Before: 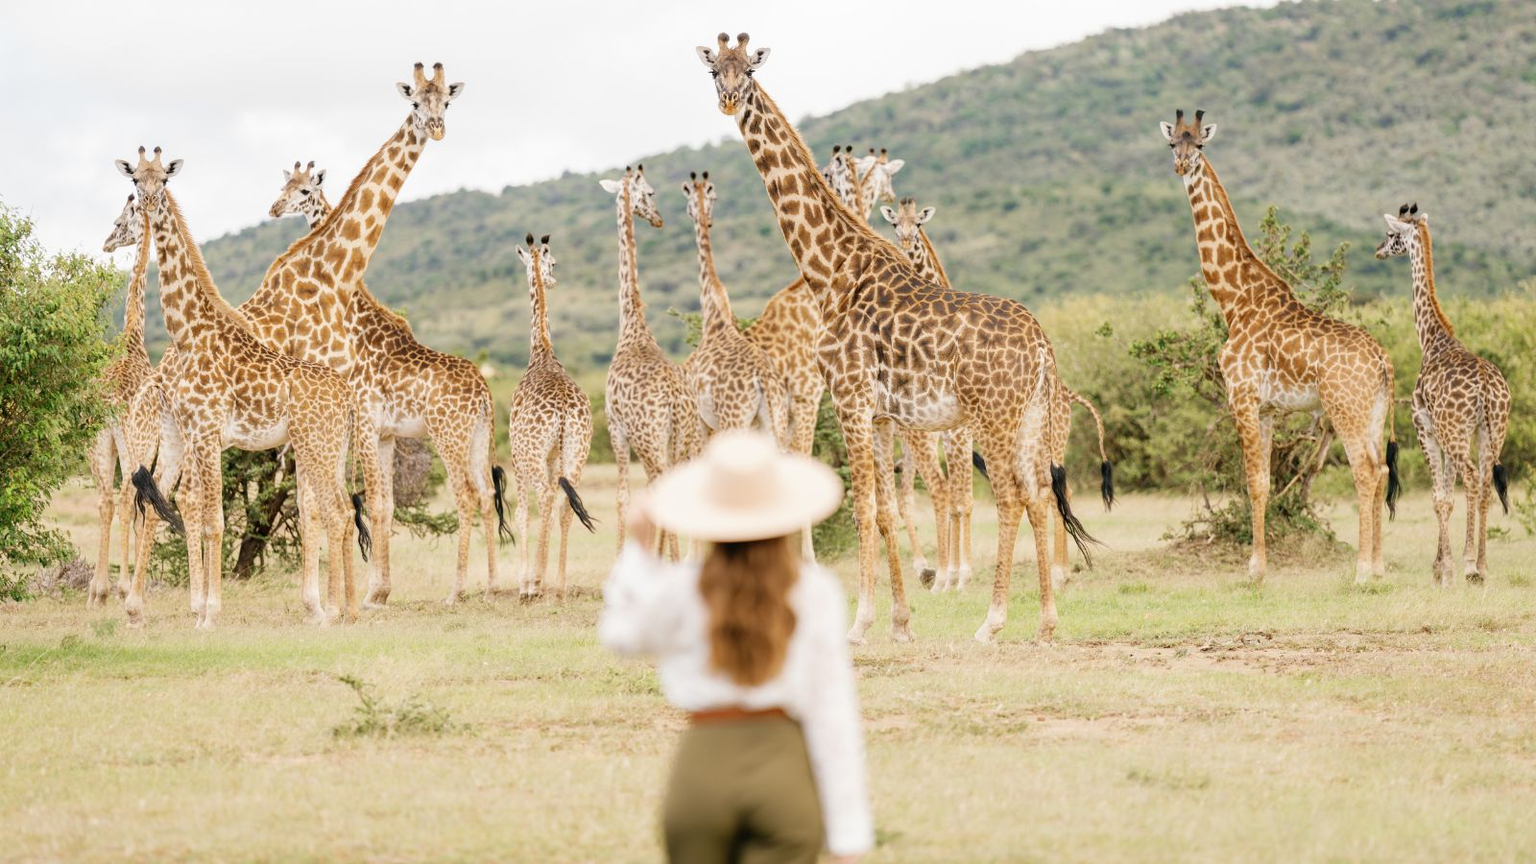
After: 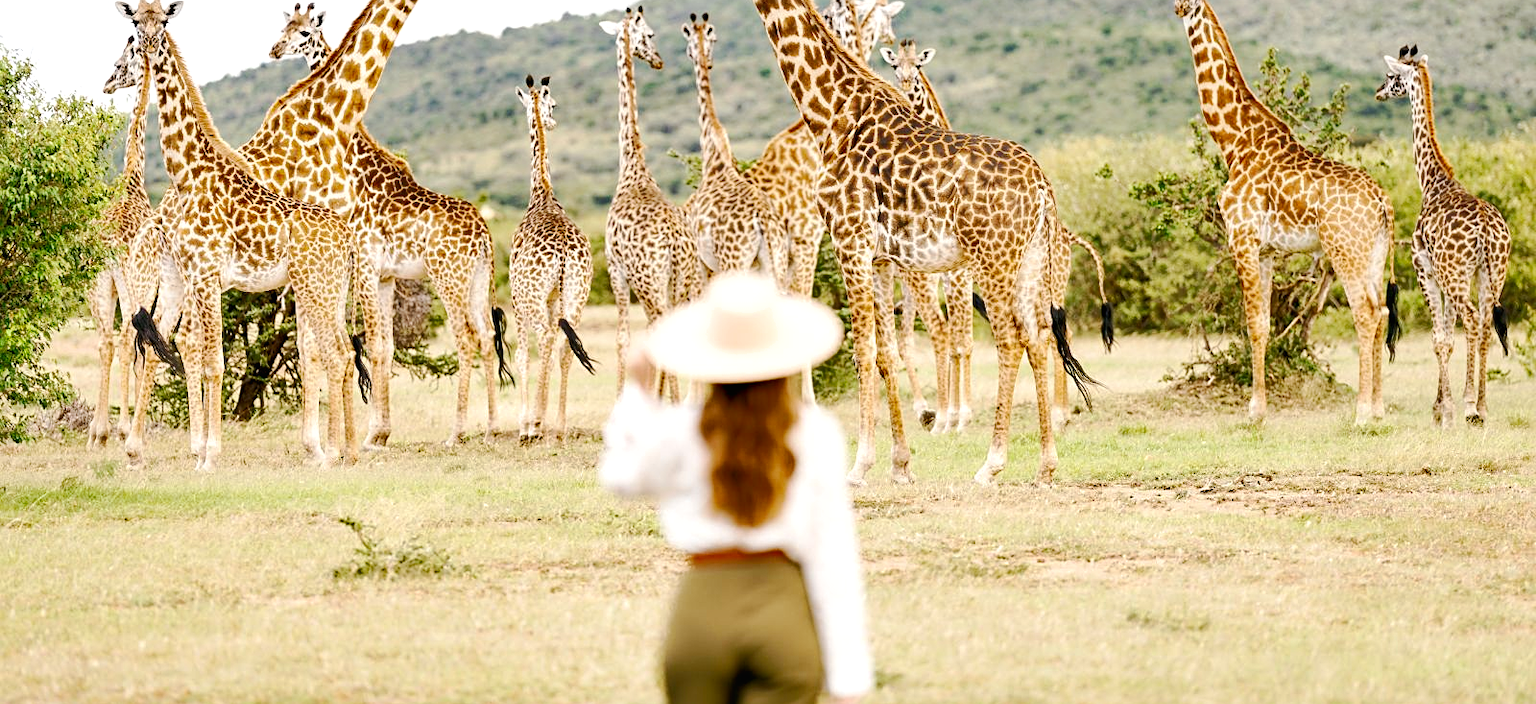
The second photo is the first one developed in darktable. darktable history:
sharpen: radius 2.49, amount 0.338
color correction: highlights b* -0.013
exposure: compensate highlight preservation false
tone curve: curves: ch0 [(0, 0.013) (0.054, 0.018) (0.205, 0.191) (0.289, 0.292) (0.39, 0.424) (0.493, 0.551) (0.666, 0.743) (0.795, 0.841) (1, 0.998)]; ch1 [(0, 0) (0.385, 0.343) (0.439, 0.415) (0.494, 0.495) (0.501, 0.501) (0.51, 0.509) (0.54, 0.552) (0.586, 0.614) (0.66, 0.706) (0.783, 0.804) (1, 1)]; ch2 [(0, 0) (0.32, 0.281) (0.403, 0.399) (0.441, 0.428) (0.47, 0.469) (0.498, 0.496) (0.524, 0.538) (0.566, 0.579) (0.633, 0.665) (0.7, 0.711) (1, 1)], preserve colors none
crop and rotate: top 18.391%
shadows and highlights: shadows 43.81, white point adjustment -1.51, soften with gaussian
contrast brightness saturation: saturation 0.101
tone equalizer: -8 EV -0.383 EV, -7 EV -0.399 EV, -6 EV -0.345 EV, -5 EV -0.25 EV, -3 EV 0.213 EV, -2 EV 0.319 EV, -1 EV 0.375 EV, +0 EV 0.424 EV
